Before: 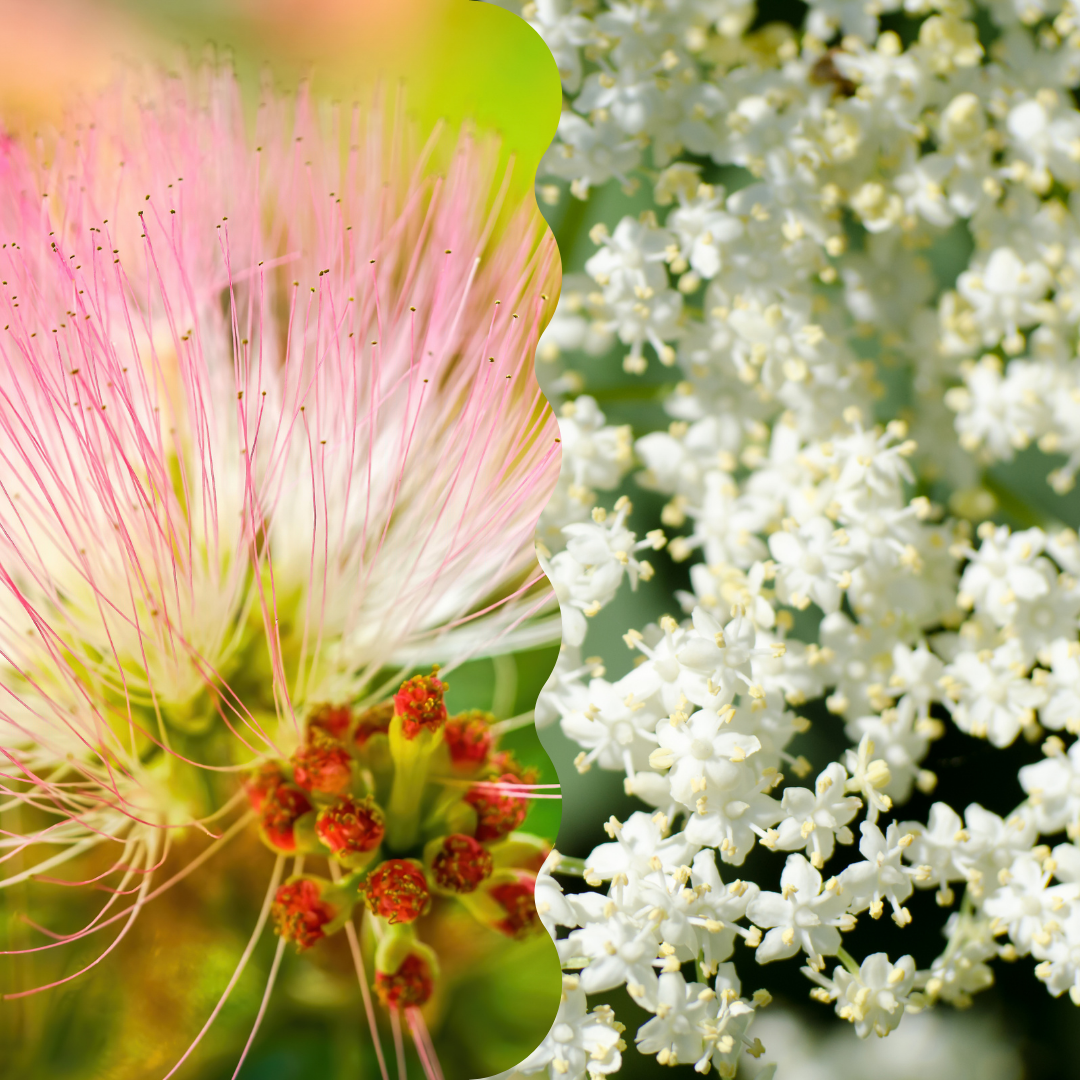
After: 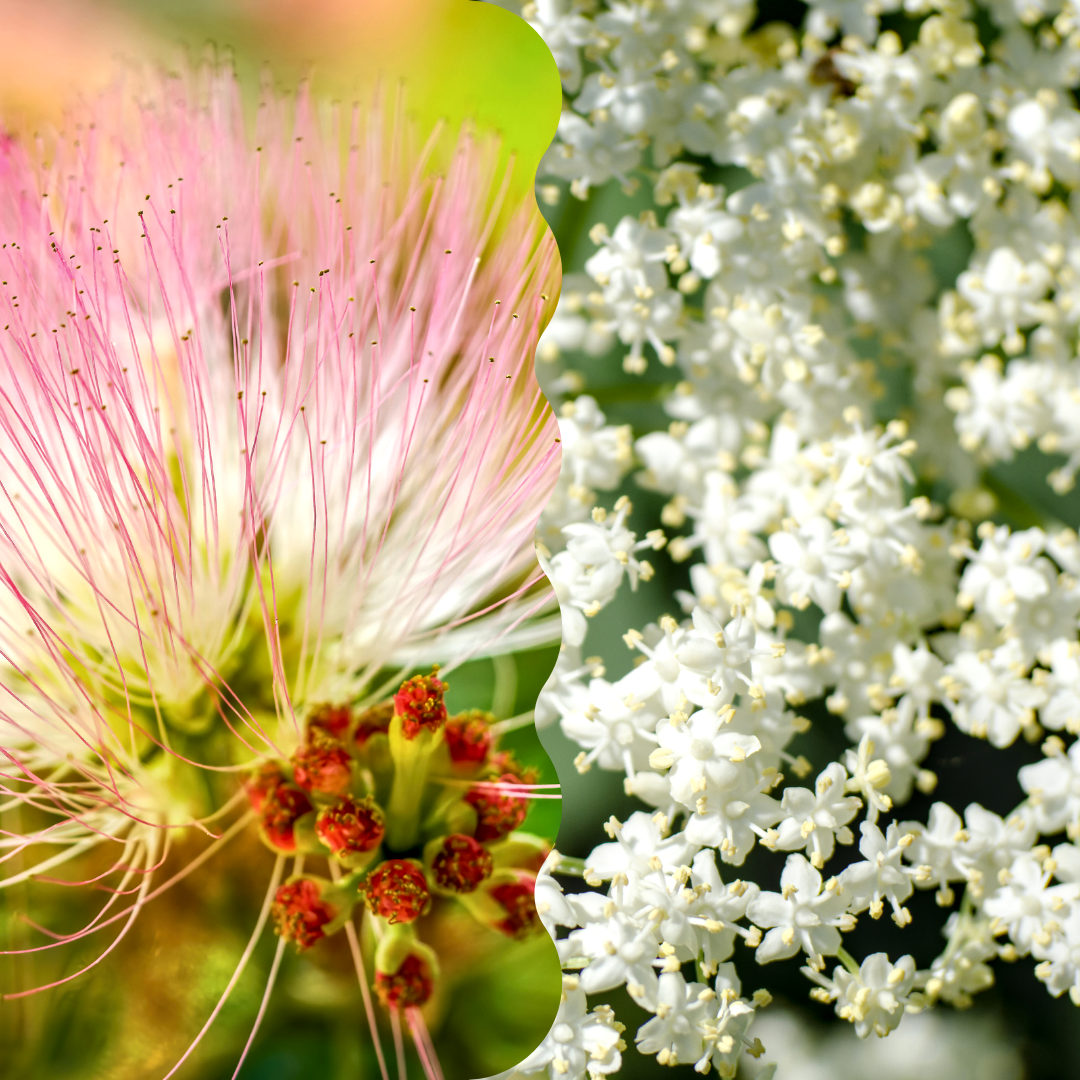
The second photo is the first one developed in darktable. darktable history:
local contrast: detail 140%
tone equalizer: on, module defaults
